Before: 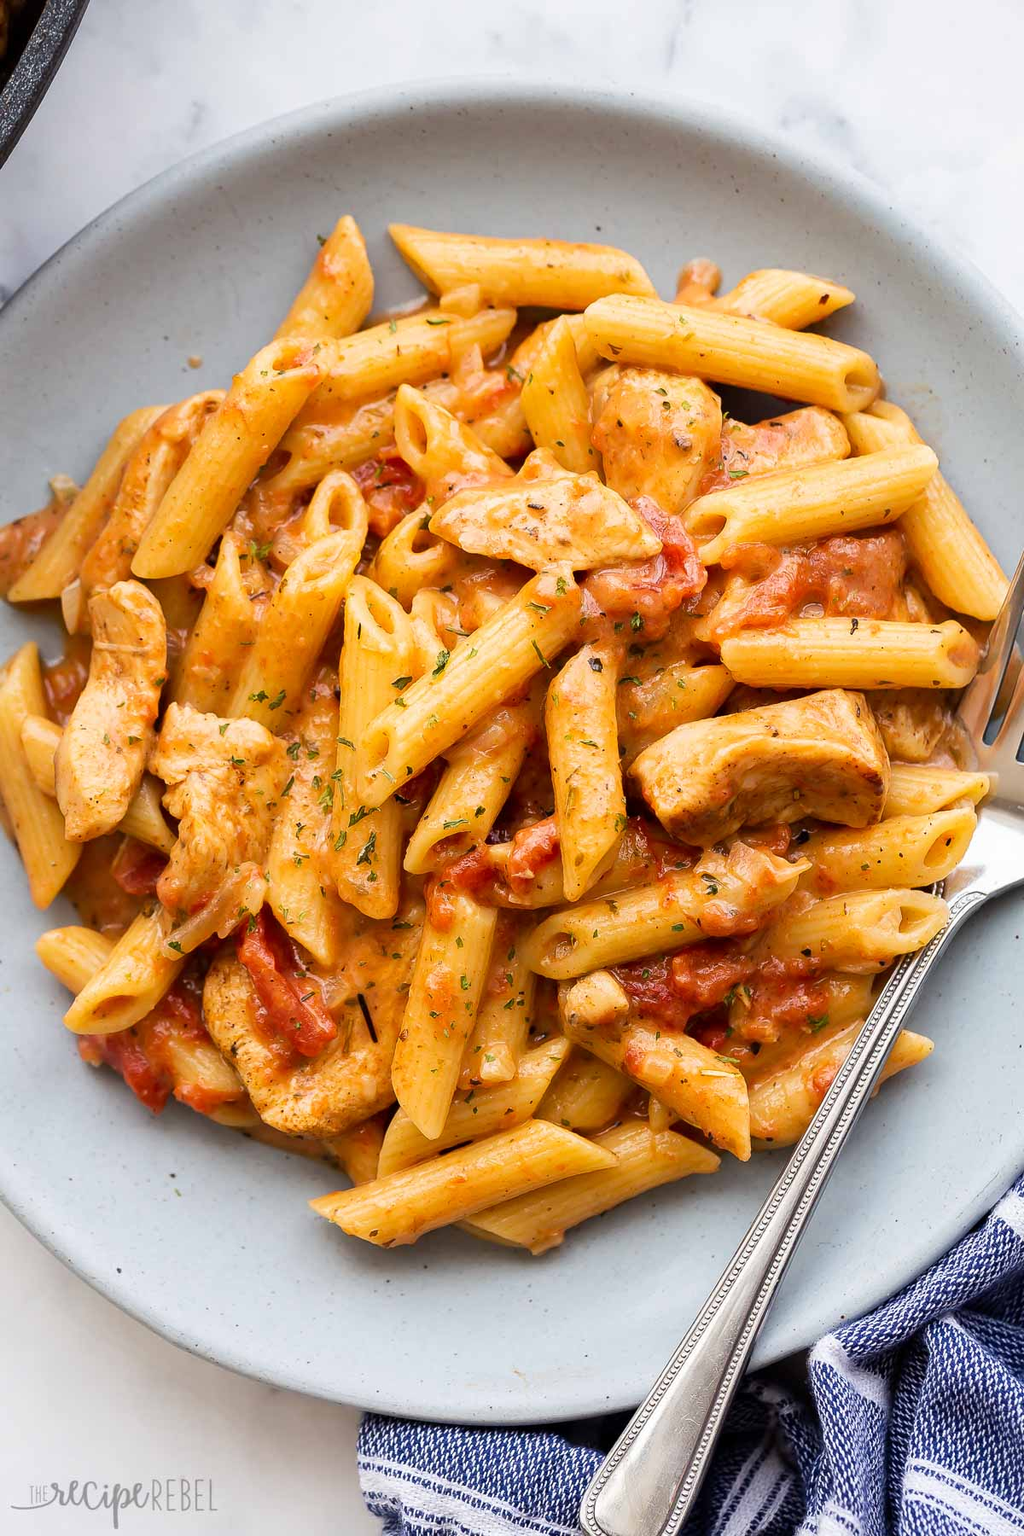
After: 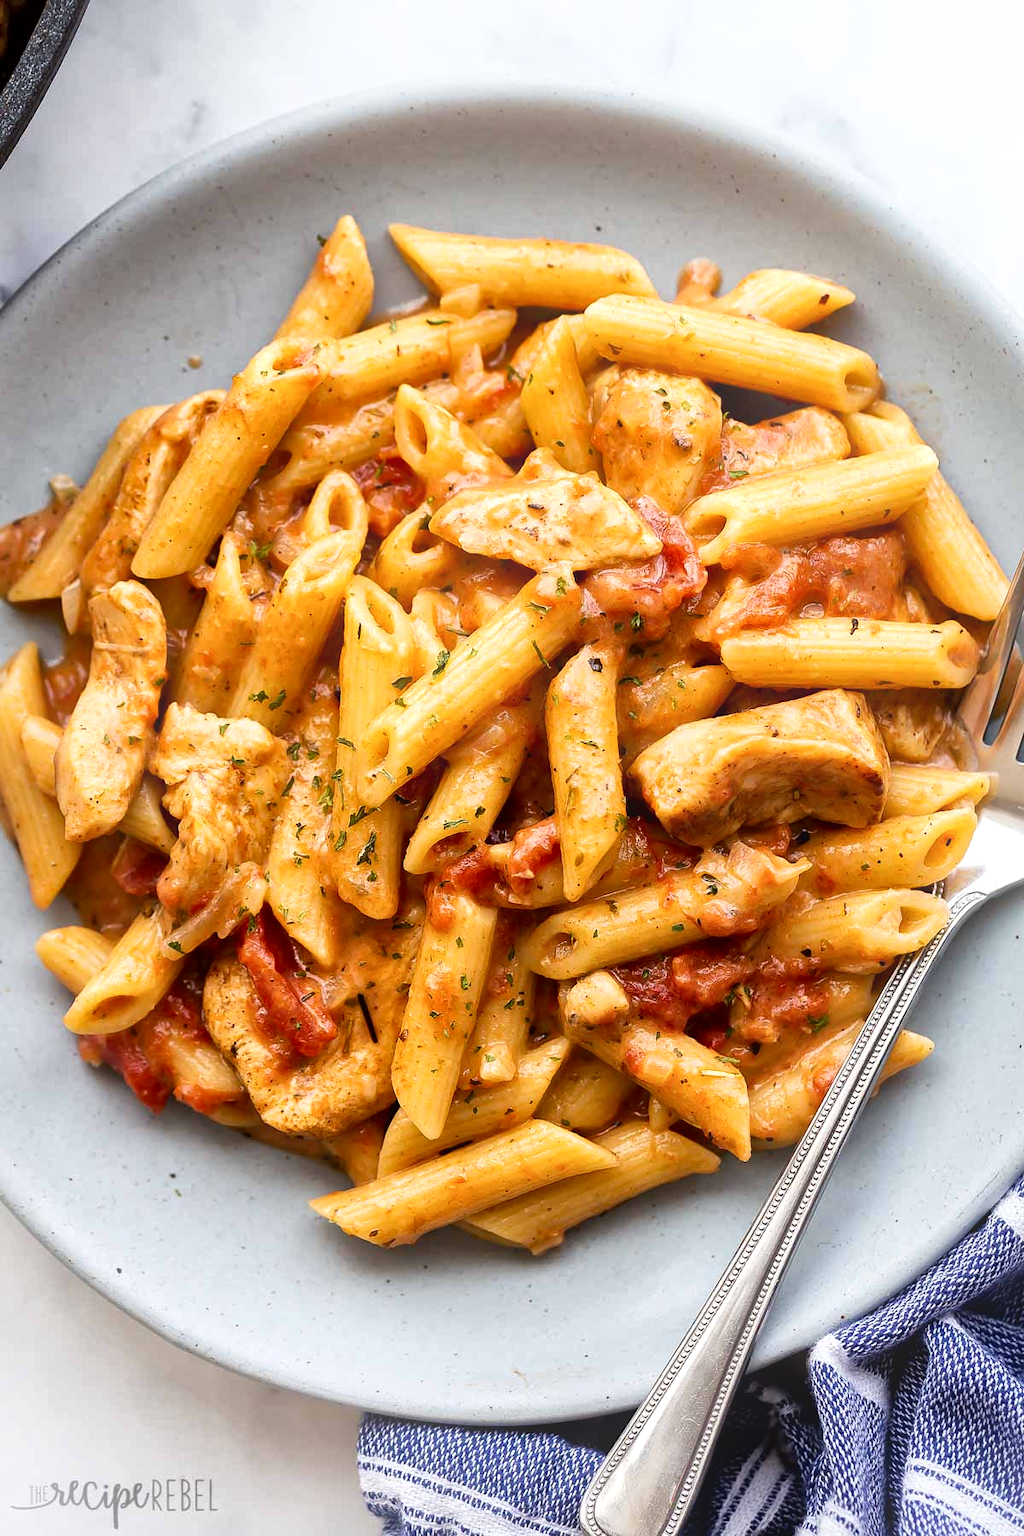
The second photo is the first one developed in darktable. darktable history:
local contrast: mode bilateral grid, contrast 20, coarseness 50, detail 171%, midtone range 0.2
bloom: size 15%, threshold 97%, strength 7%
